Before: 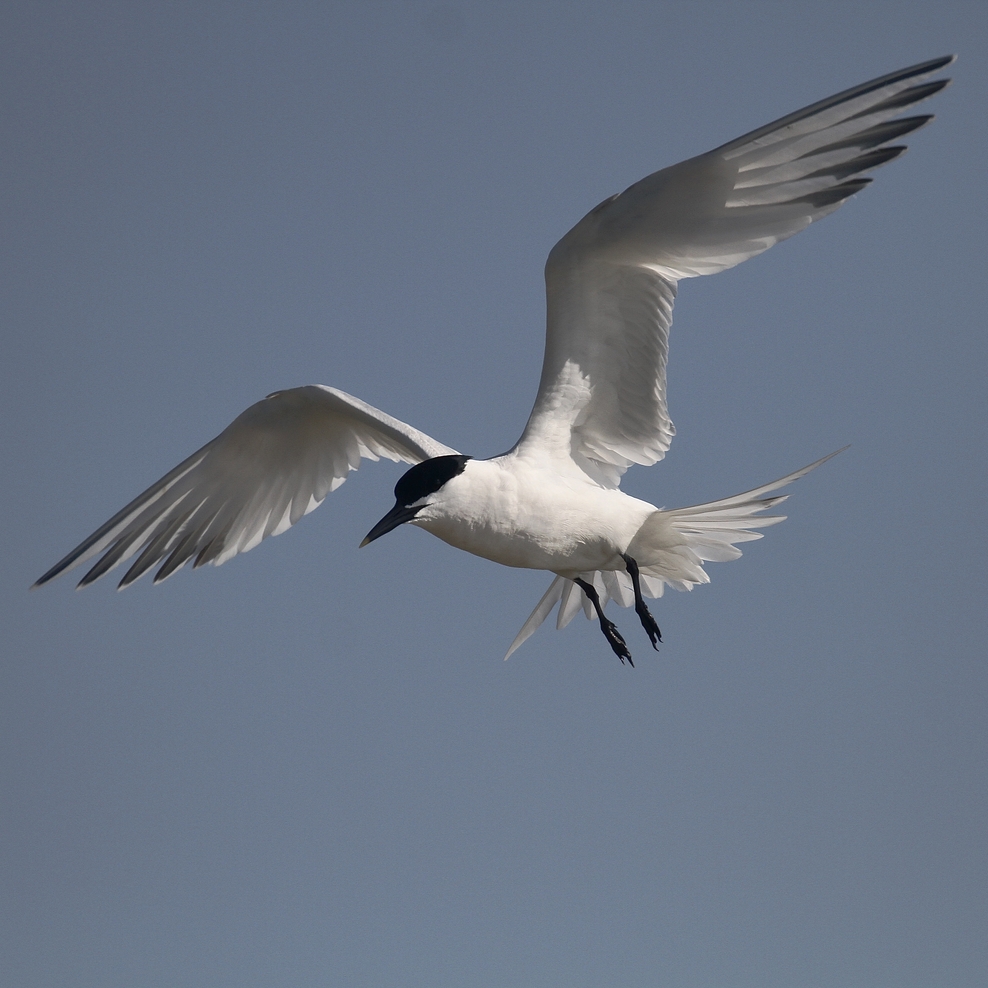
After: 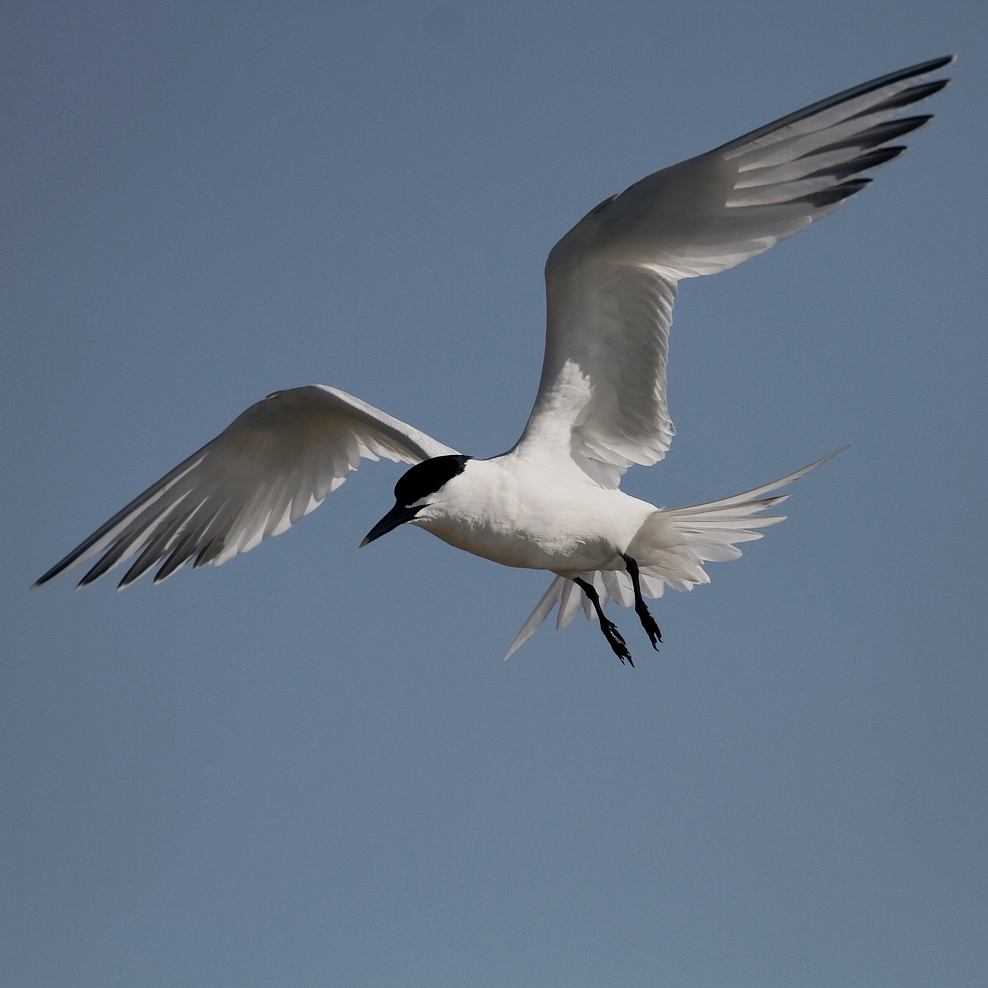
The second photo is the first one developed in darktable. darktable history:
exposure: exposure 0.657 EV, compensate highlight preservation false
filmic rgb: middle gray luminance 29%, black relative exposure -10.3 EV, white relative exposure 5.5 EV, threshold 6 EV, target black luminance 0%, hardness 3.95, latitude 2.04%, contrast 1.132, highlights saturation mix 5%, shadows ↔ highlights balance 15.11%, add noise in highlights 0, preserve chrominance no, color science v3 (2019), use custom middle-gray values true, iterations of high-quality reconstruction 0, contrast in highlights soft, enable highlight reconstruction true
